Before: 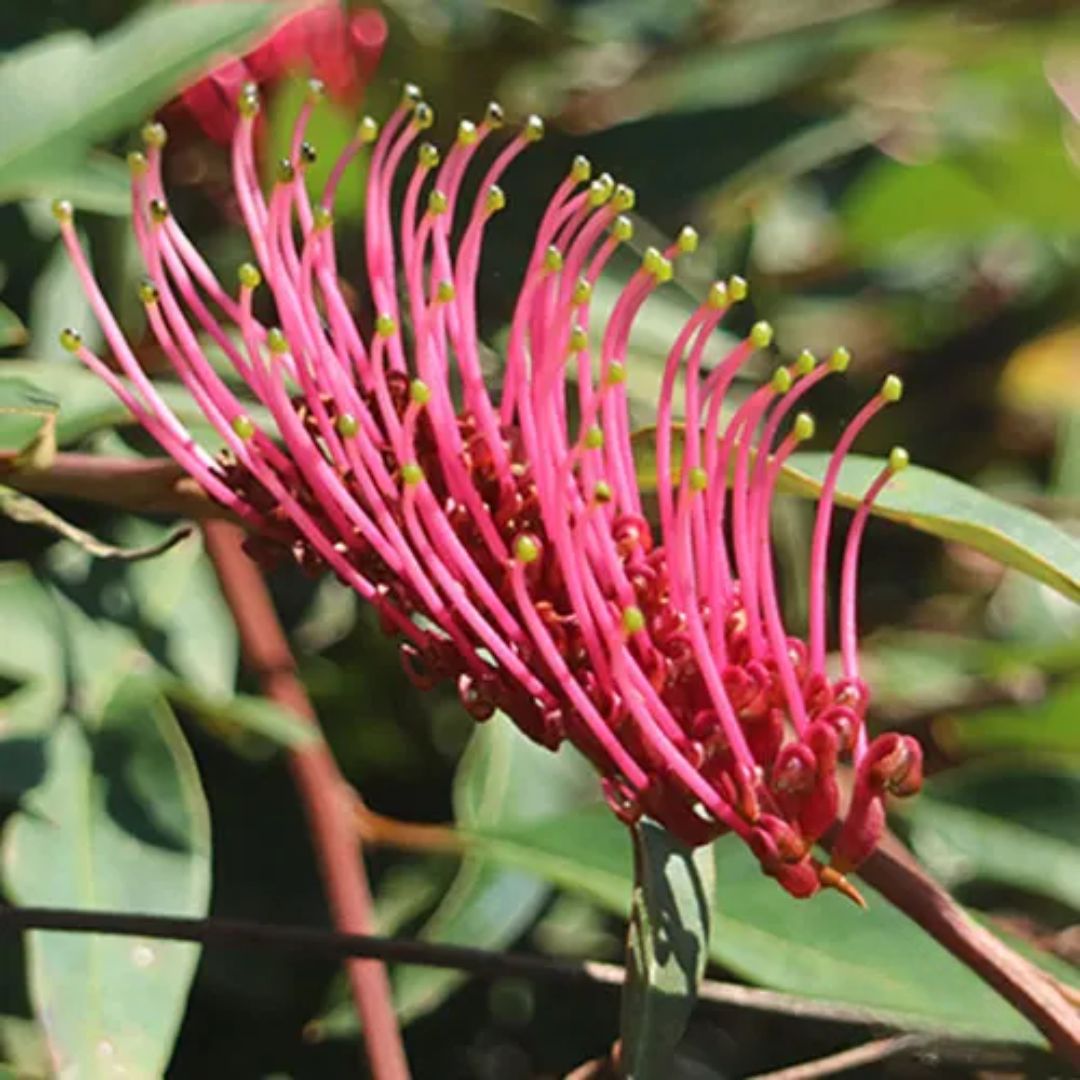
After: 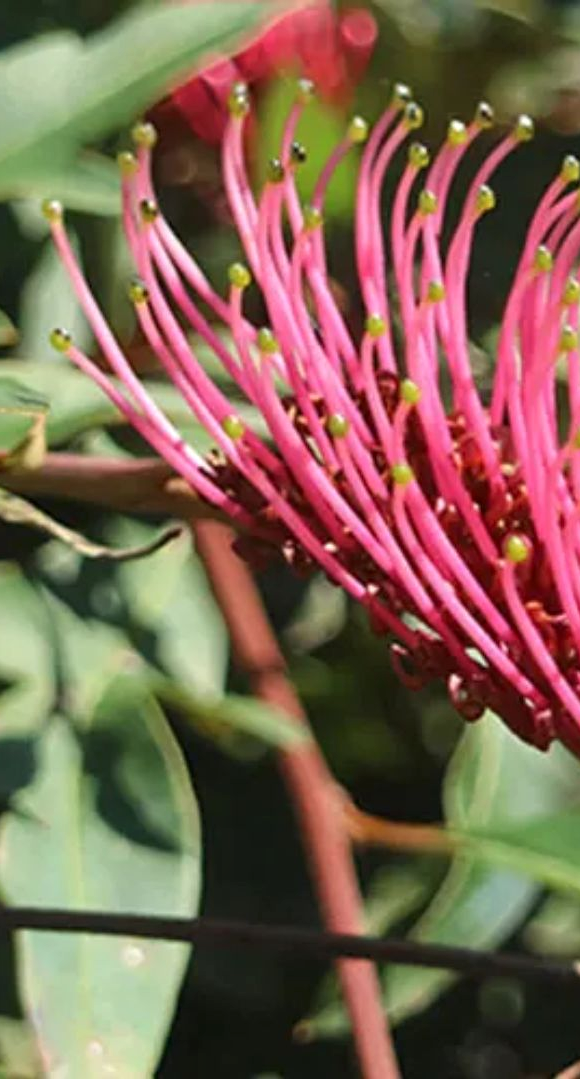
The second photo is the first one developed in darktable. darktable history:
crop: left 0.936%, right 45.284%, bottom 0.091%
local contrast: highlights 101%, shadows 99%, detail 119%, midtone range 0.2
